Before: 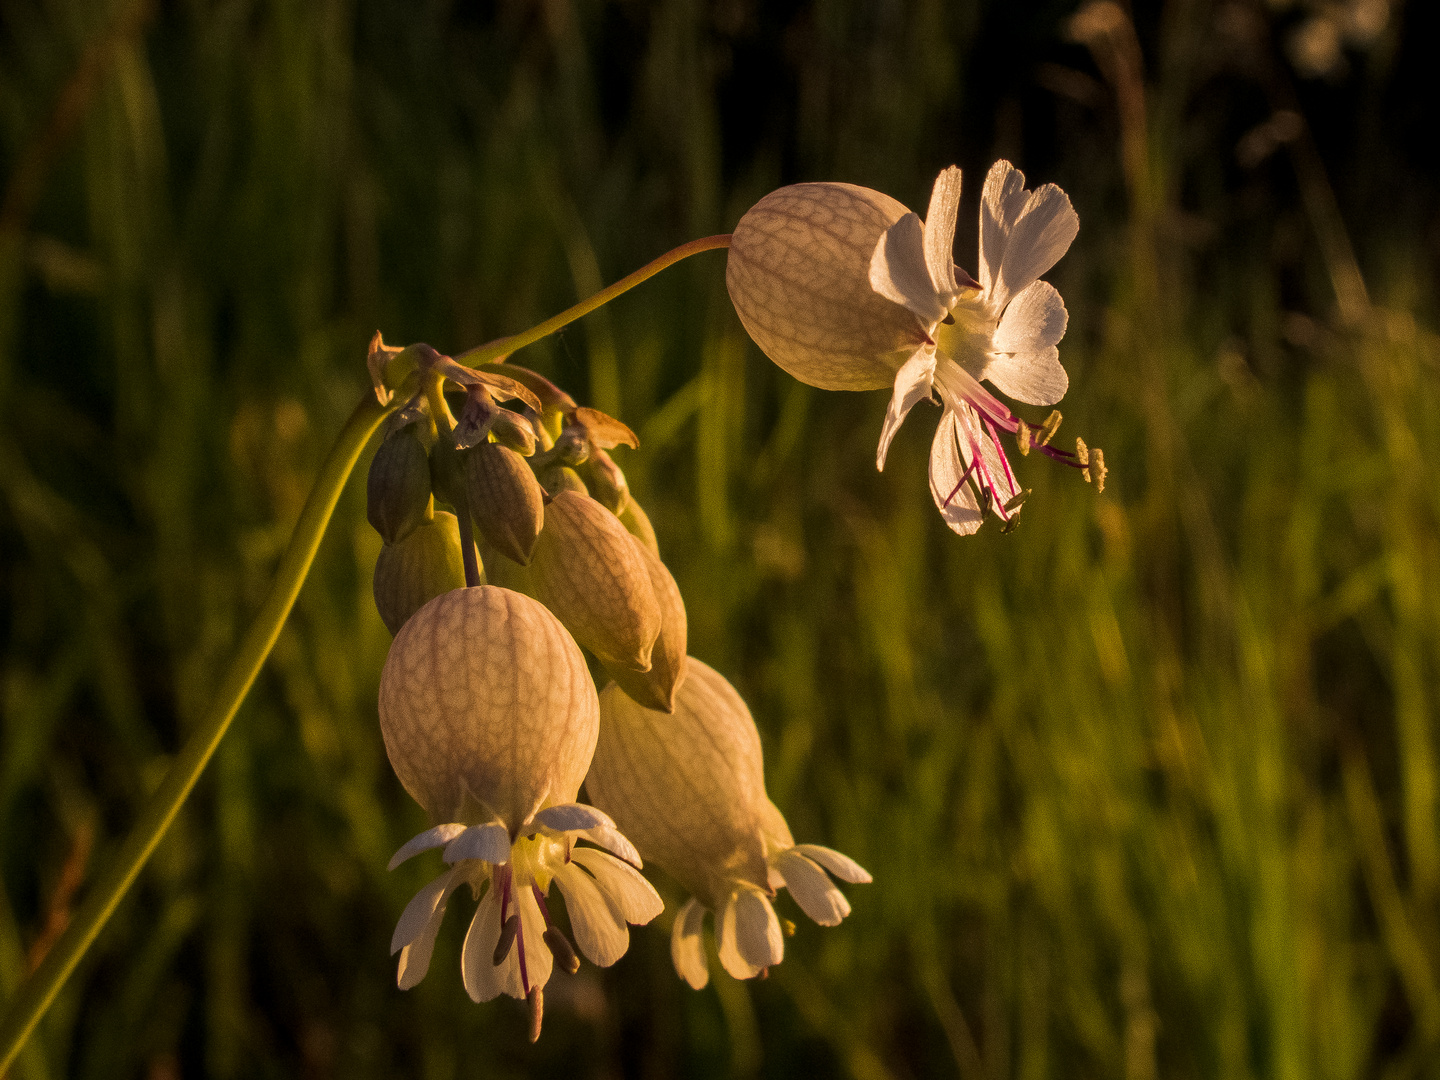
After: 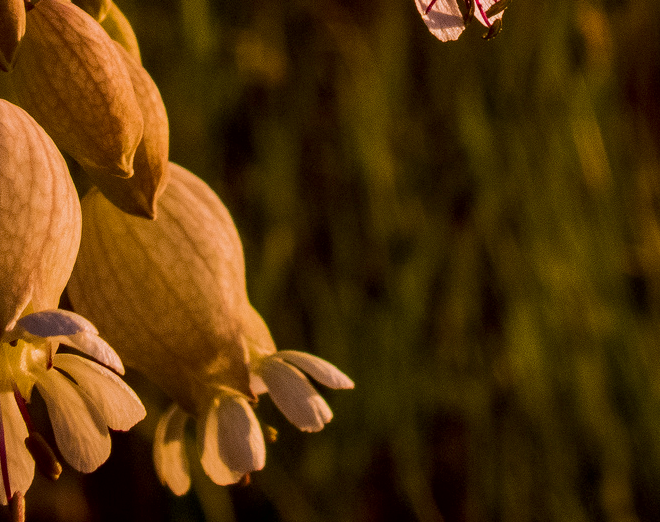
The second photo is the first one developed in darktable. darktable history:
crop: left 35.976%, top 45.819%, right 18.162%, bottom 5.807%
contrast brightness saturation: contrast 0.15, brightness -0.01, saturation 0.1
white balance: red 1.066, blue 1.119
exposure: black level correction 0.011, exposure -0.478 EV, compensate highlight preservation false
